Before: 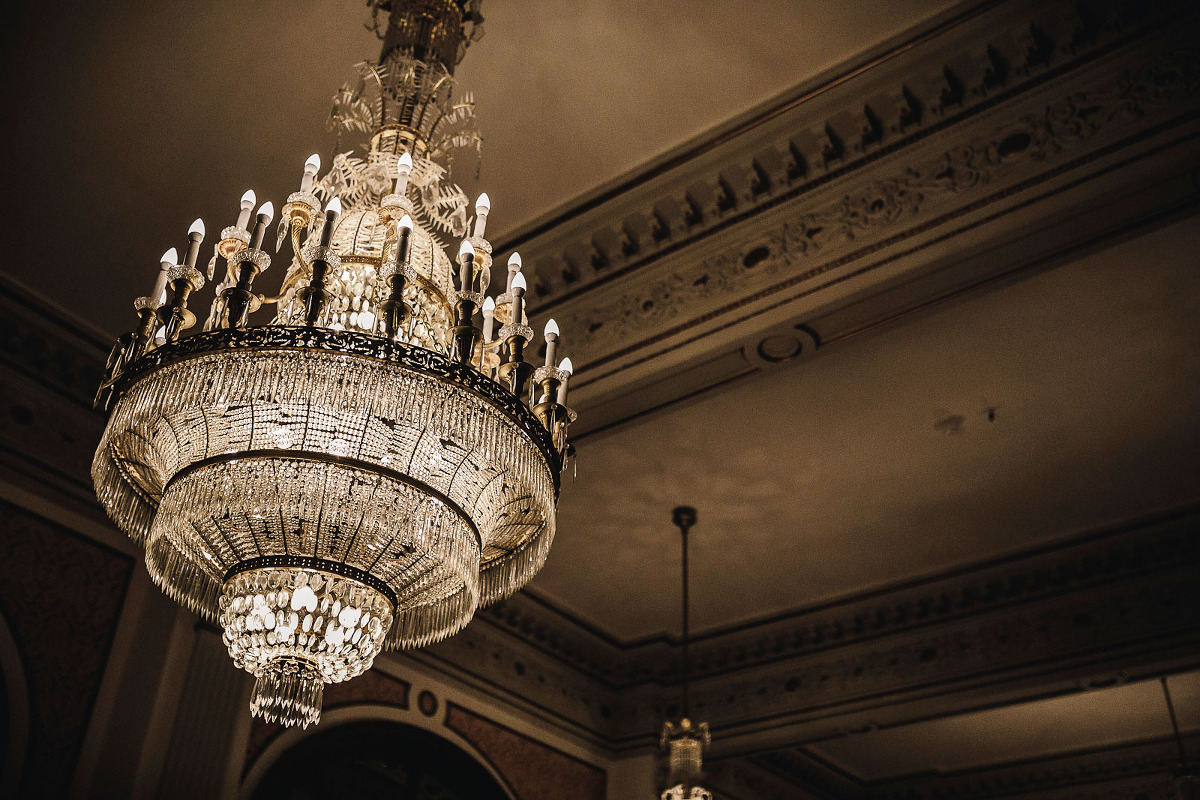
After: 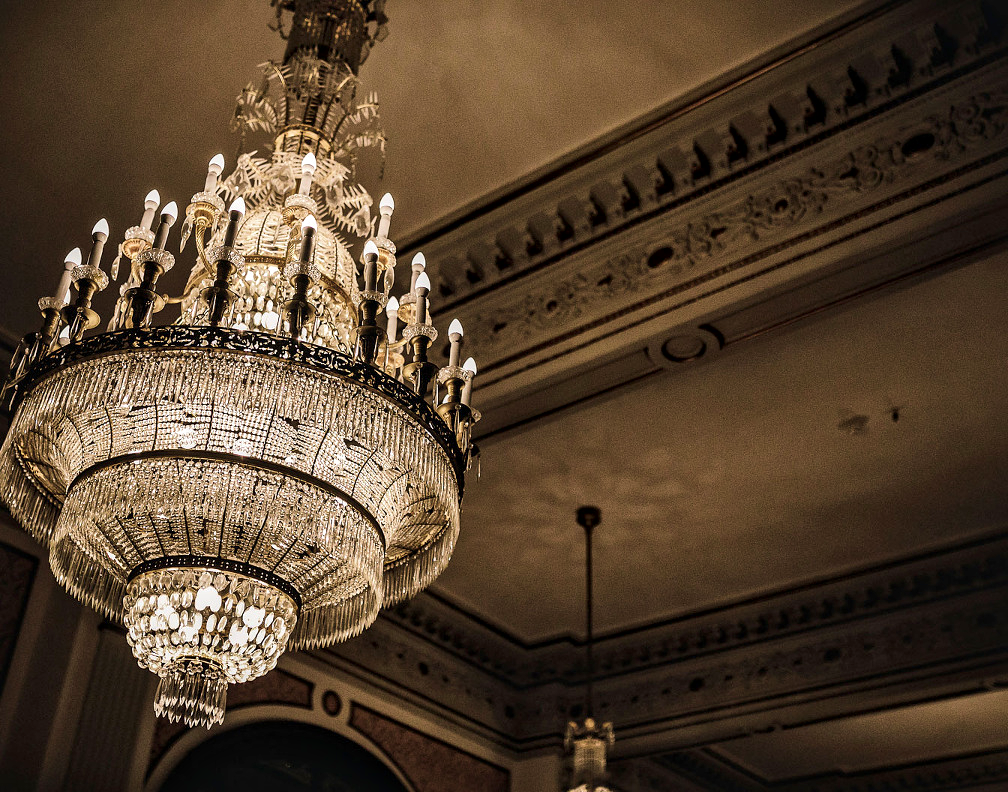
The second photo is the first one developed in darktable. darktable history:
crop: left 8.026%, right 7.374%
velvia: on, module defaults
local contrast: mode bilateral grid, contrast 20, coarseness 20, detail 150%, midtone range 0.2
